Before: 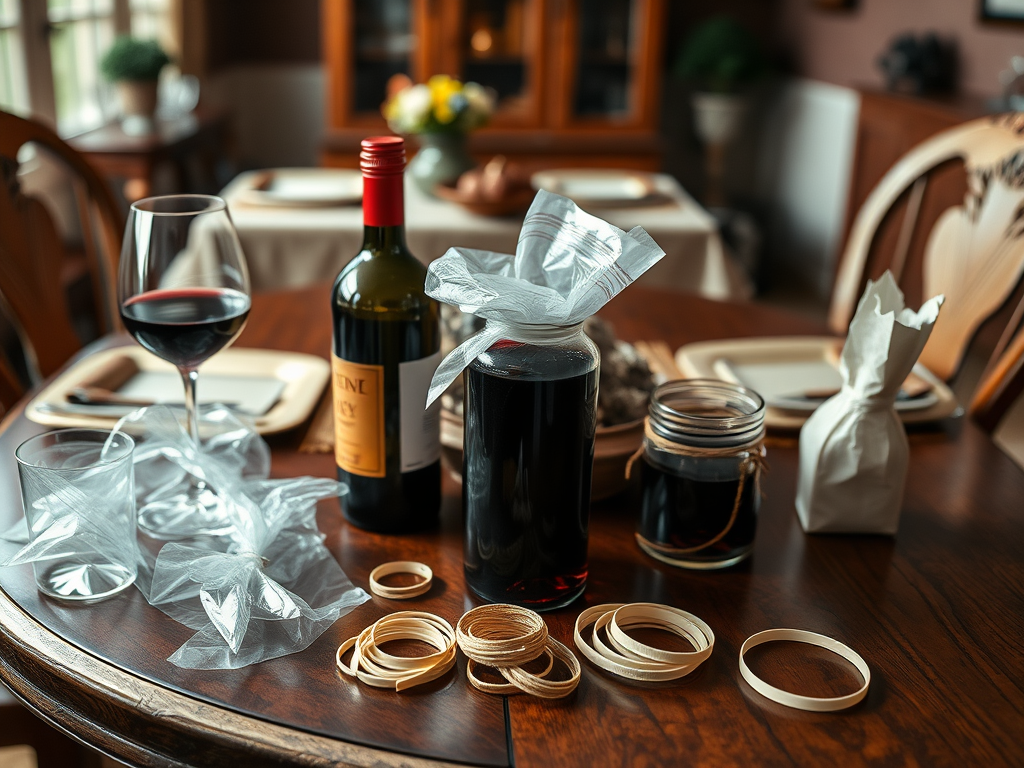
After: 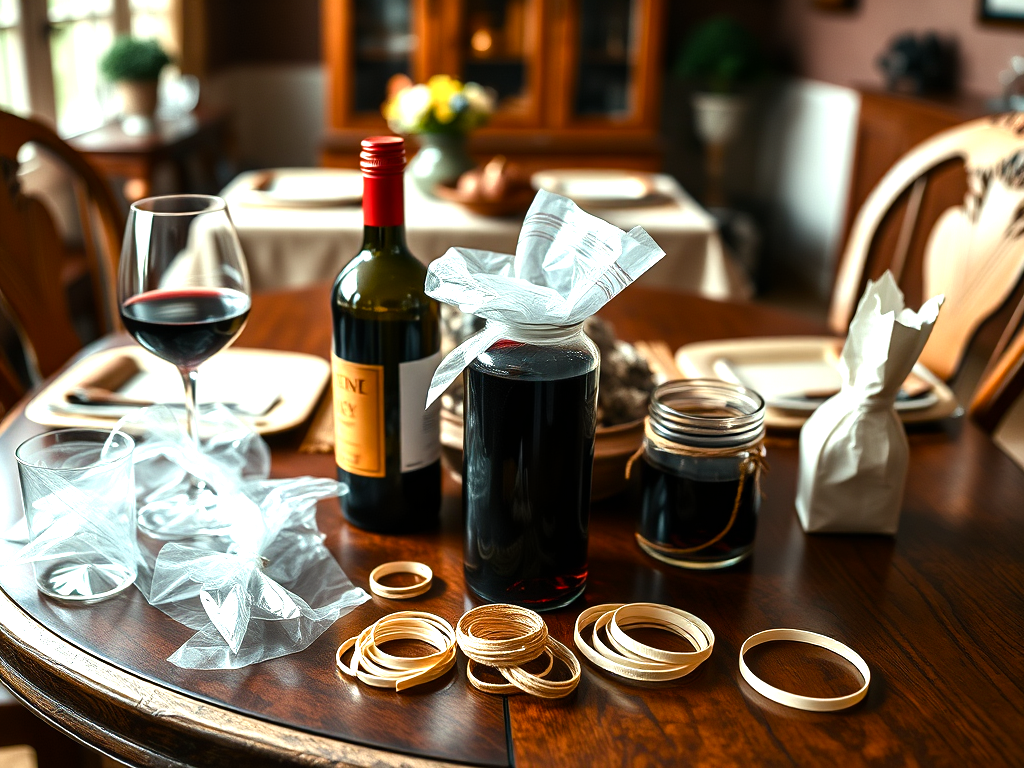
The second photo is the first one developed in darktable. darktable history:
color balance rgb: shadows lift › luminance -20%, power › hue 72.24°, highlights gain › luminance 15%, global offset › hue 171.6°, perceptual saturation grading › highlights -15%, perceptual saturation grading › shadows 25%, global vibrance 30%, contrast 10%
exposure: exposure 0.6 EV, compensate highlight preservation false
